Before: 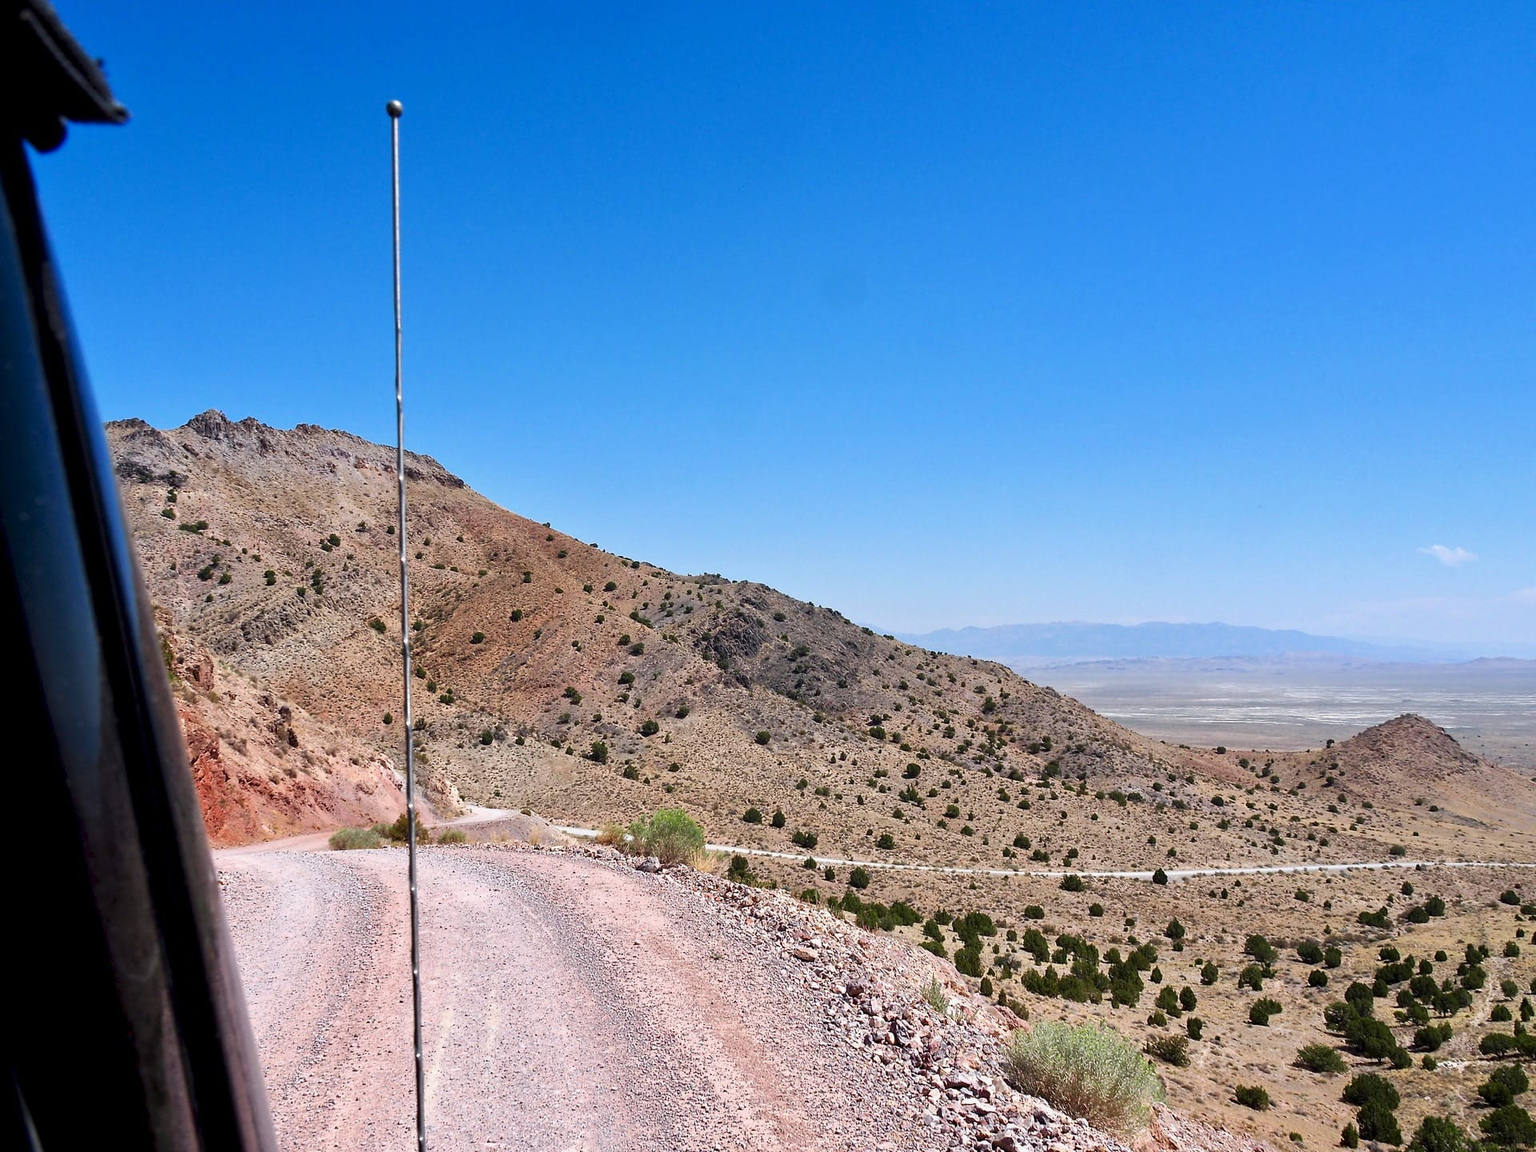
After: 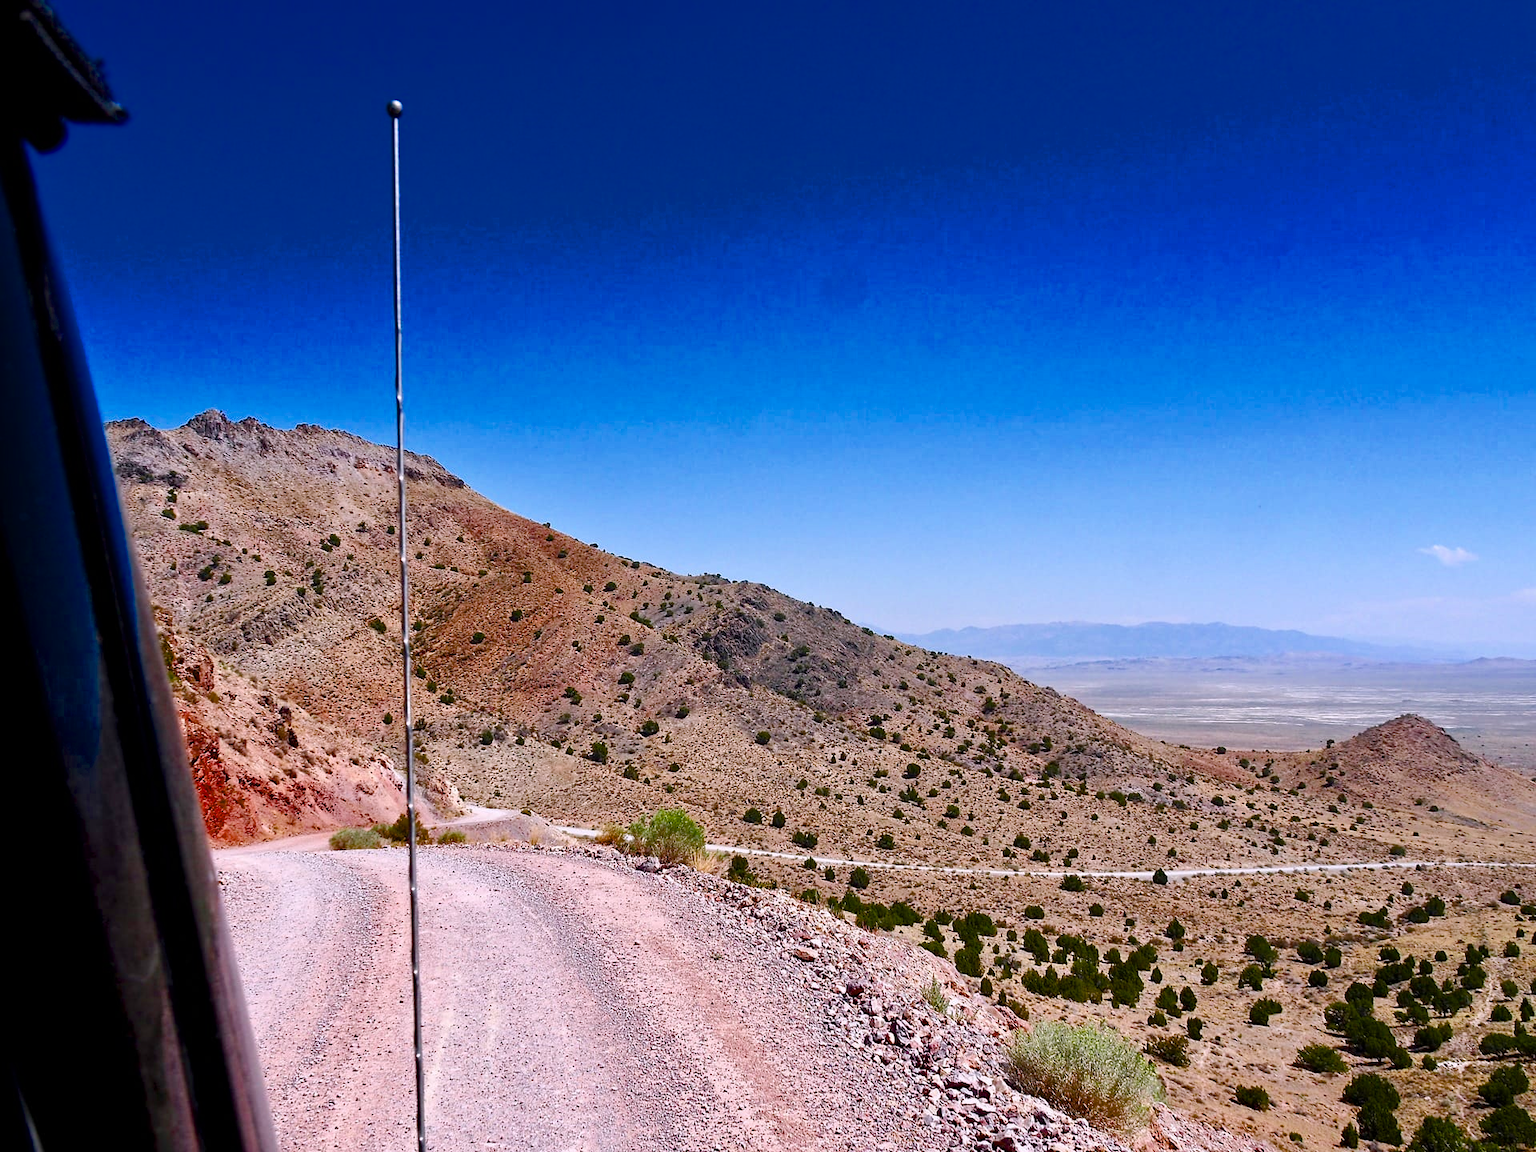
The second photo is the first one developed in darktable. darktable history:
color balance rgb: highlights gain › chroma 2.049%, highlights gain › hue 290.59°, perceptual saturation grading › global saturation 24.563%, perceptual saturation grading › highlights -23.812%, perceptual saturation grading › mid-tones 24.349%, perceptual saturation grading › shadows 40.179%, global vibrance 1.481%, saturation formula JzAzBz (2021)
